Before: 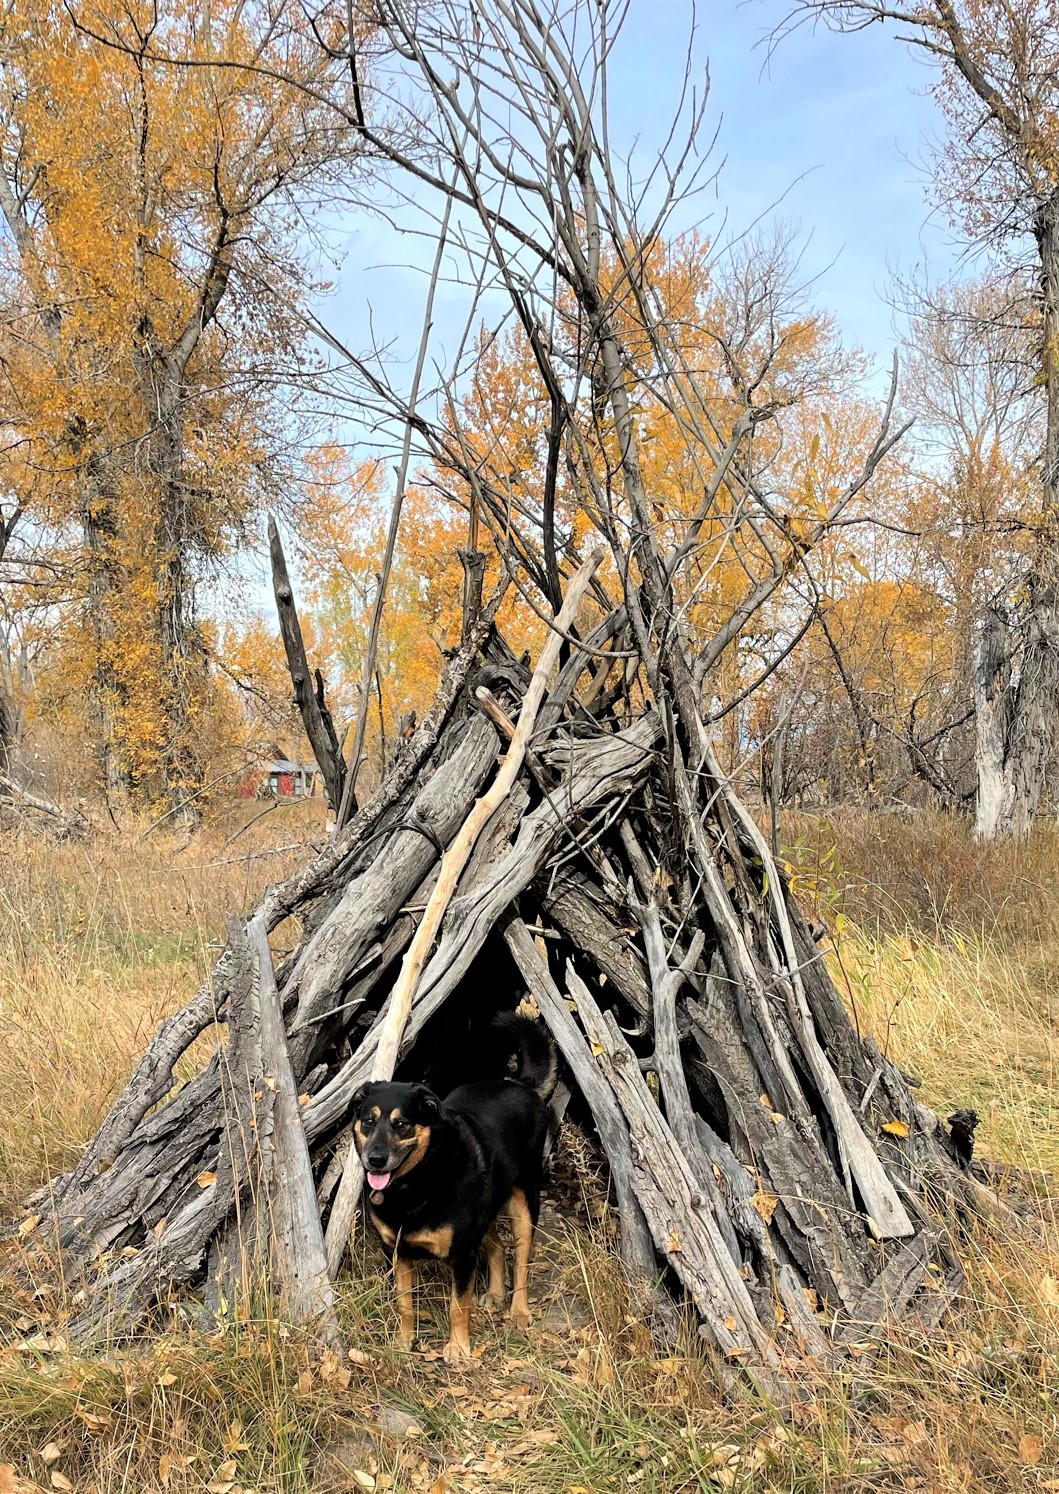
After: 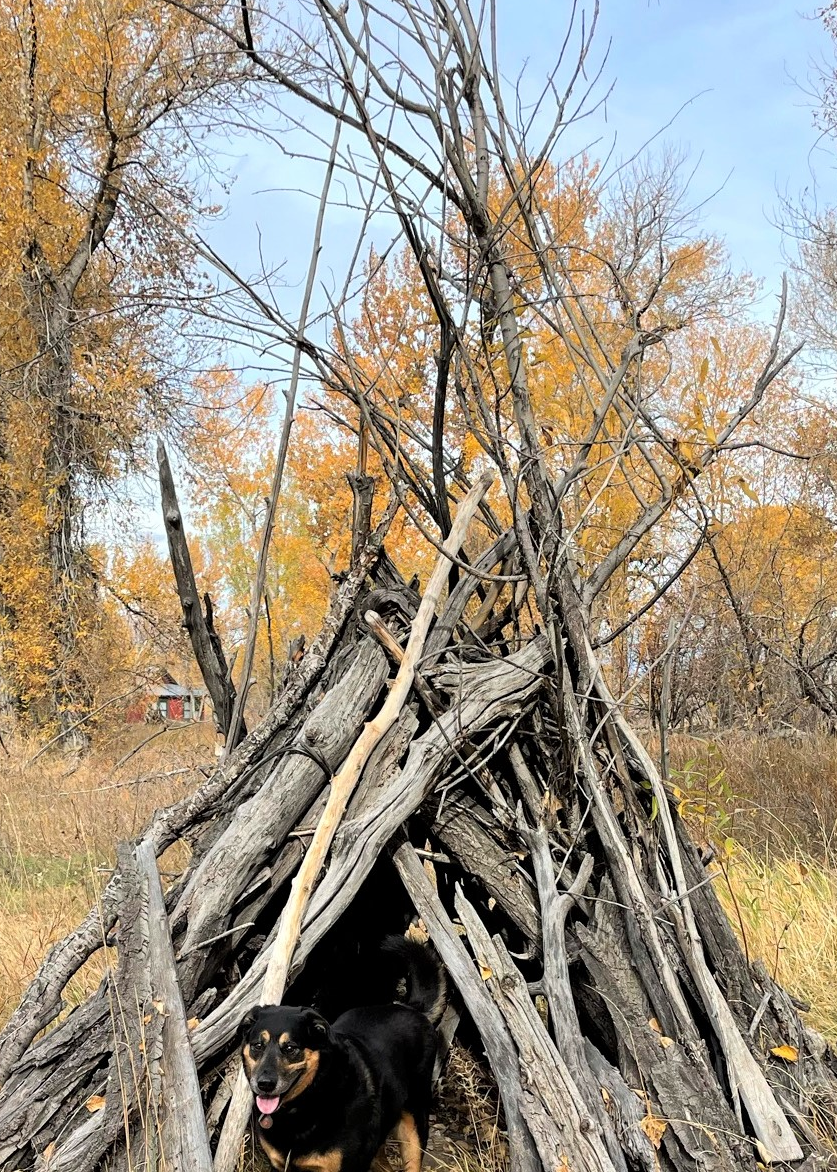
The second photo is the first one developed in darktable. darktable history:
crop and rotate: left 10.512%, top 5.145%, right 10.422%, bottom 16.404%
